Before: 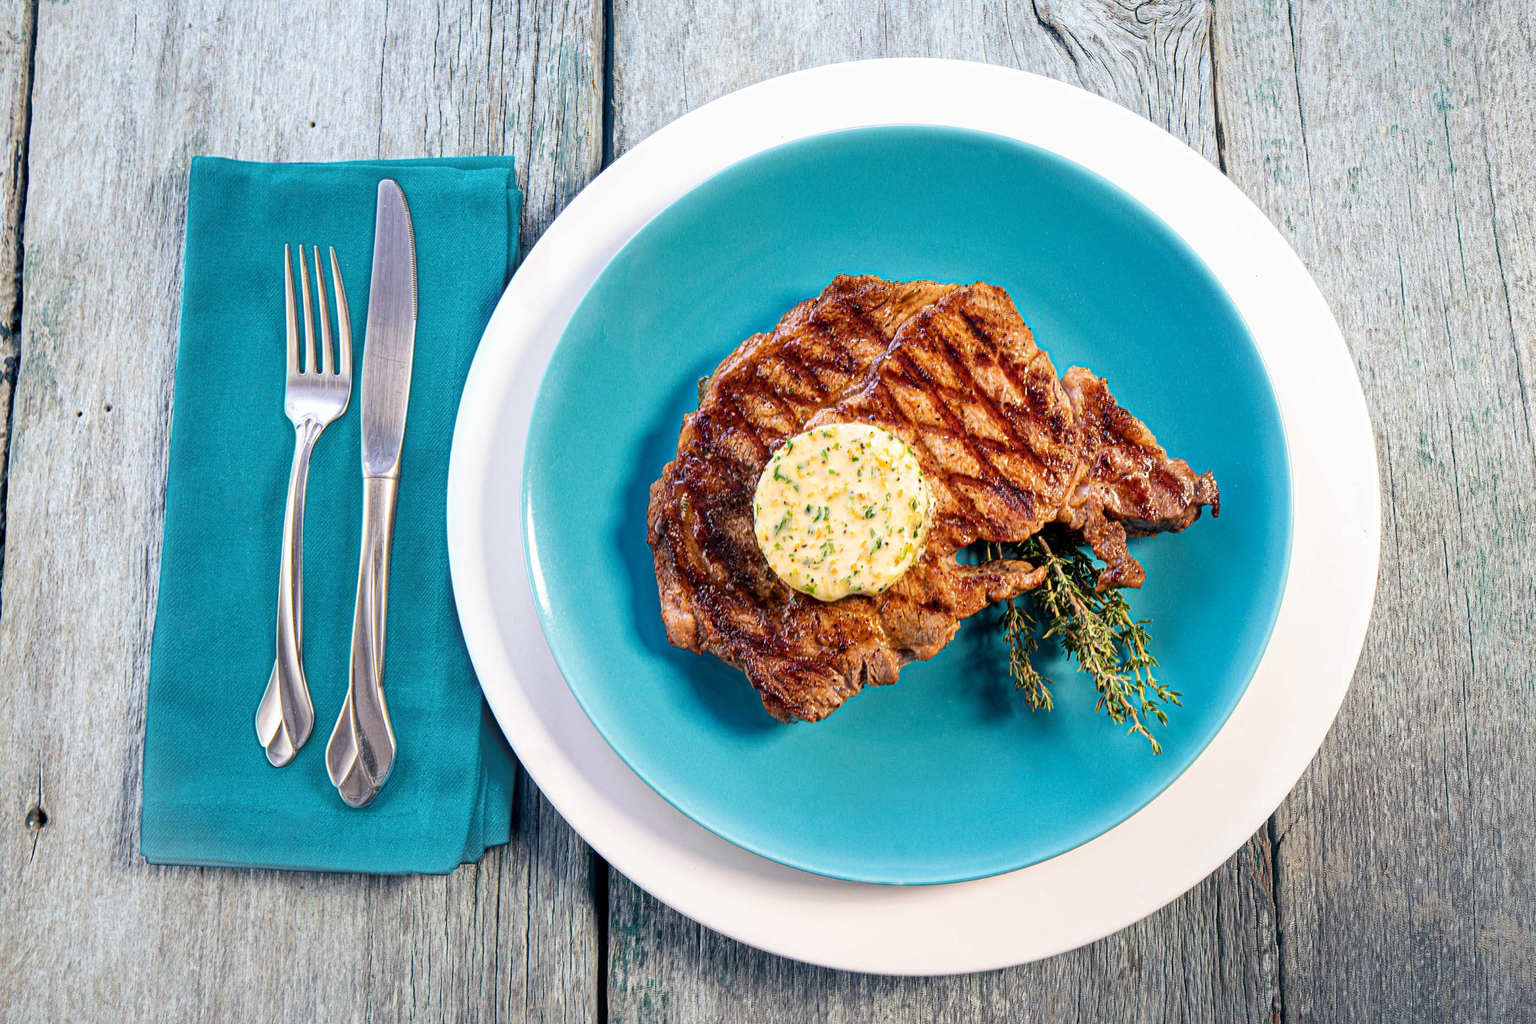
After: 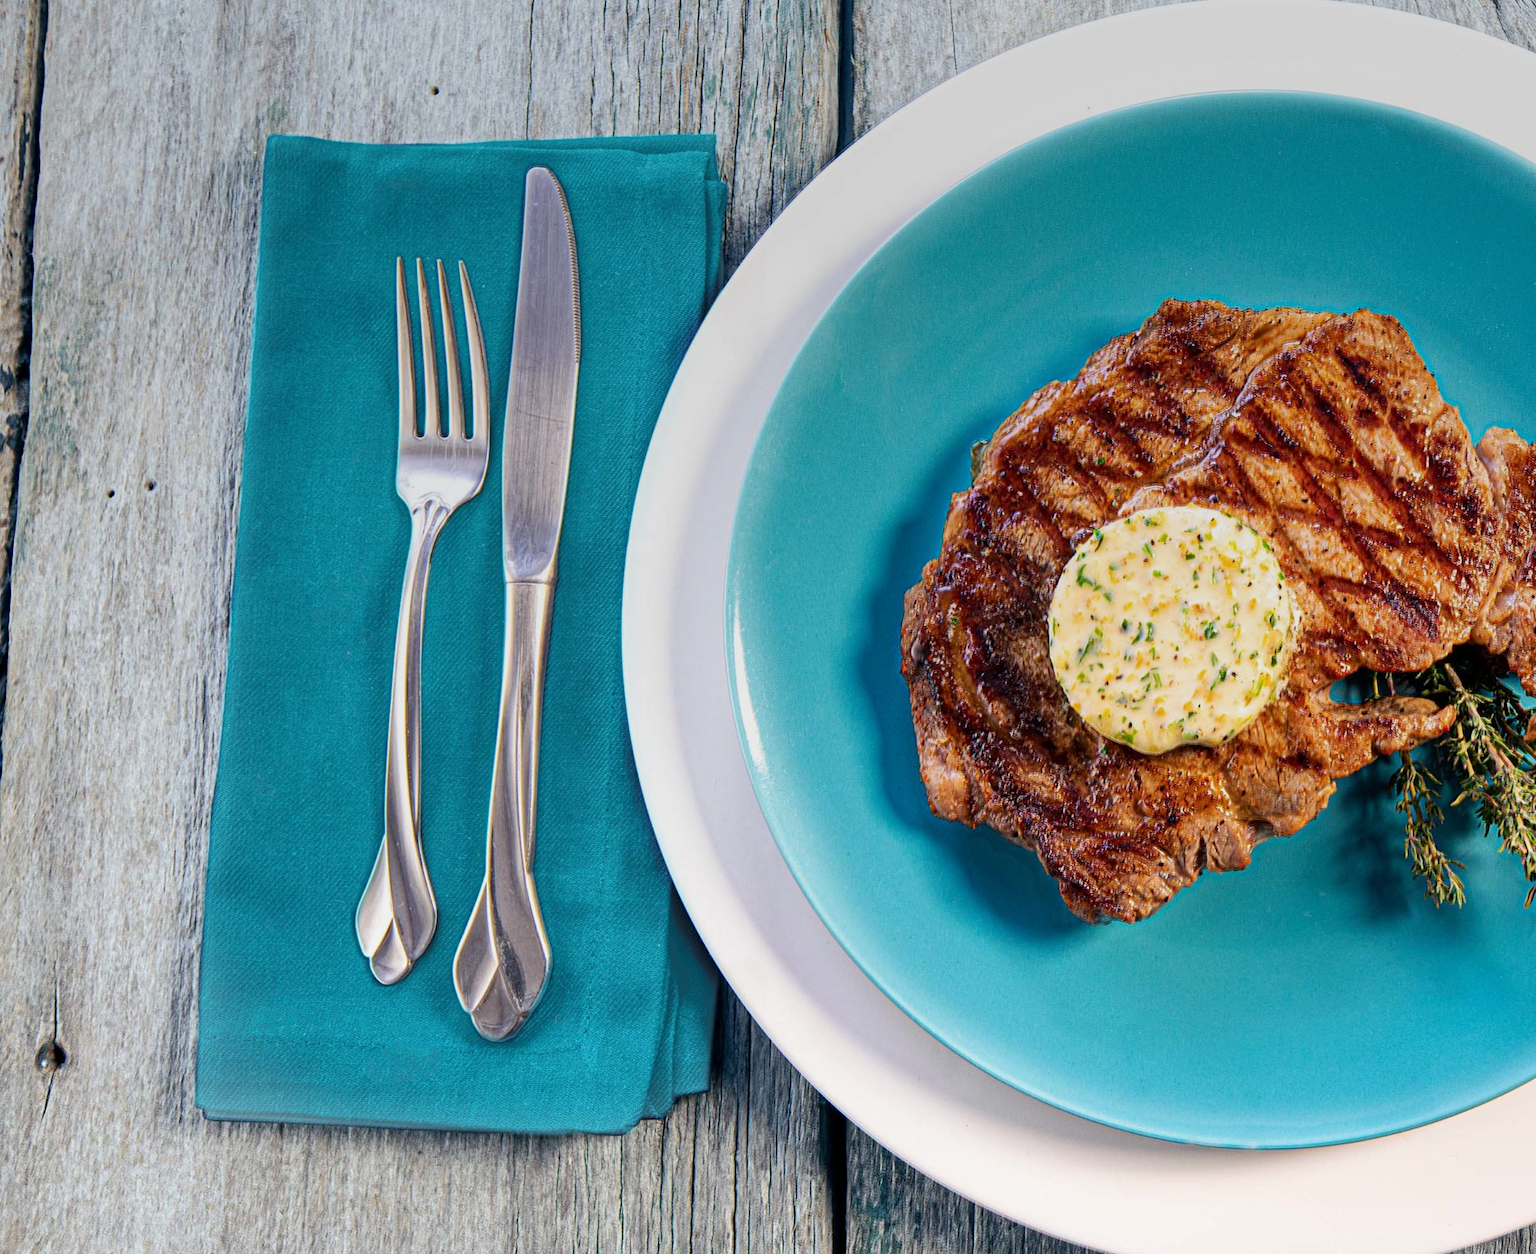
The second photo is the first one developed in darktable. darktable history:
graduated density: rotation -0.352°, offset 57.64
crop: top 5.803%, right 27.864%, bottom 5.804%
